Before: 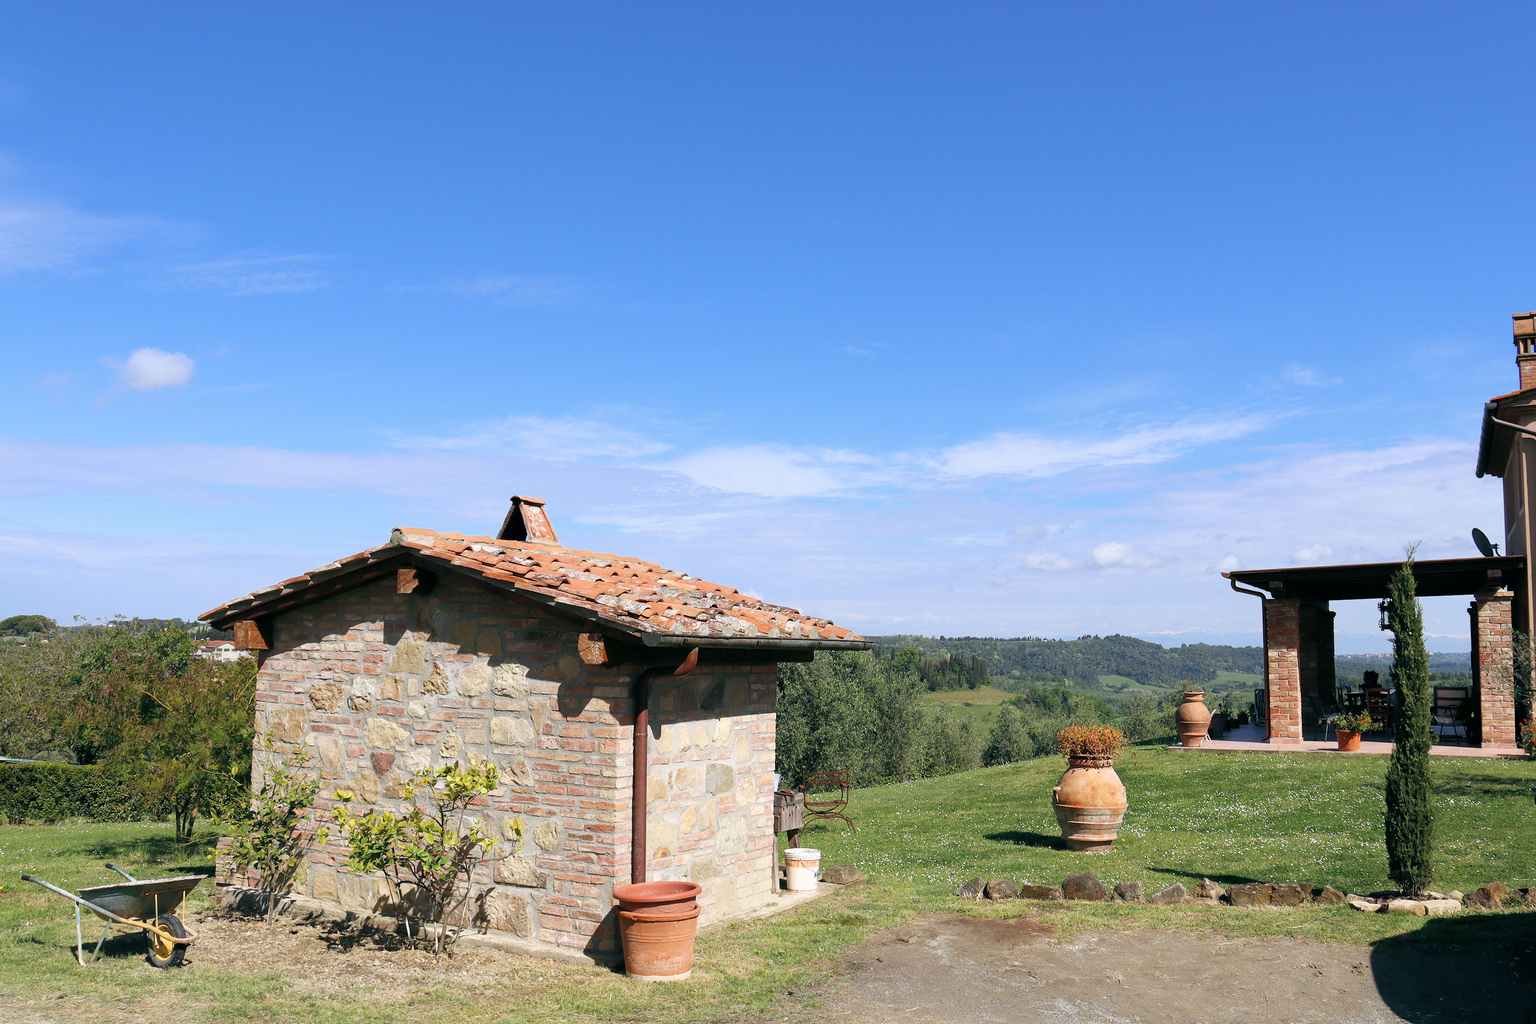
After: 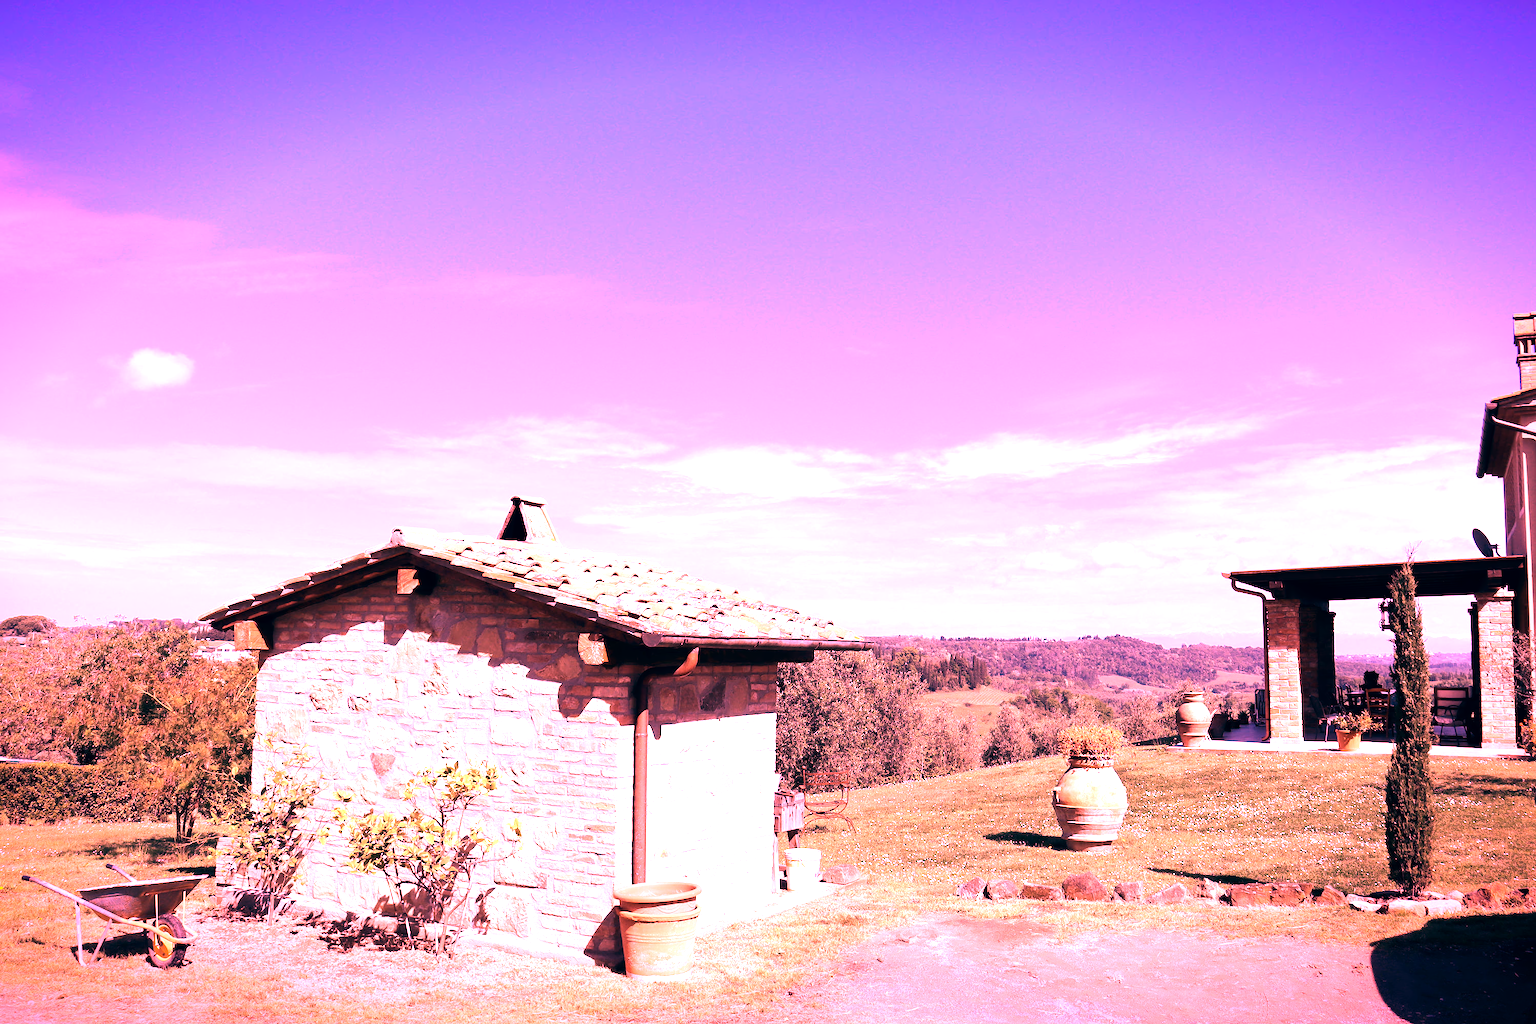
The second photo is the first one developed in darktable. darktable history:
denoise (profiled): patch size 4, strength 0.75, central pixel weight 0, a [0, 0, 0], b [0, 0, 0], mode non-local means, y [[0, 0, 0.5 ×5] ×4, [0.5 ×7], [0.5 ×7]], fix various bugs in algorithm false, upgrade profiled transform false, color mode RGB, compensate highlight preservation false | blend: blend mode normal, opacity 100%; mask: uniform (no mask)
shadows and highlights: shadows 30.86, highlights 0, soften with gaussian | blend: blend mode normal, opacity 67%; mask: uniform (no mask)
exposure: black level correction 0.001, compensate highlight preservation false
contrast brightness saturation: contrast 0.07
white balance: red 2.386, blue 1.474
color balance: mode lift, gamma, gain (sRGB)
color zones: curves: ch0 [(0, 0.558) (0.143, 0.559) (0.286, 0.529) (0.429, 0.505) (0.571, 0.5) (0.714, 0.5) (0.857, 0.5) (1, 0.558)]; ch1 [(0, 0.469) (0.01, 0.469) (0.12, 0.446) (0.248, 0.469) (0.5, 0.5) (0.748, 0.5) (0.99, 0.469) (1, 0.469)]
vignetting: fall-off start 98.29%, fall-off radius 100%, brightness -1, saturation 0.5, width/height ratio 1.428
color correction: highlights a* 0.207, highlights b* 2.7, shadows a* -0.874, shadows b* -4.78
tone curve: curves: ch0 [(0, 0) (0.265, 0.253) (0.732, 0.751) (1, 1)], color space Lab, linked channels, preserve colors none | blend: blend mode normal, opacity 66%; mask: uniform (no mask)
